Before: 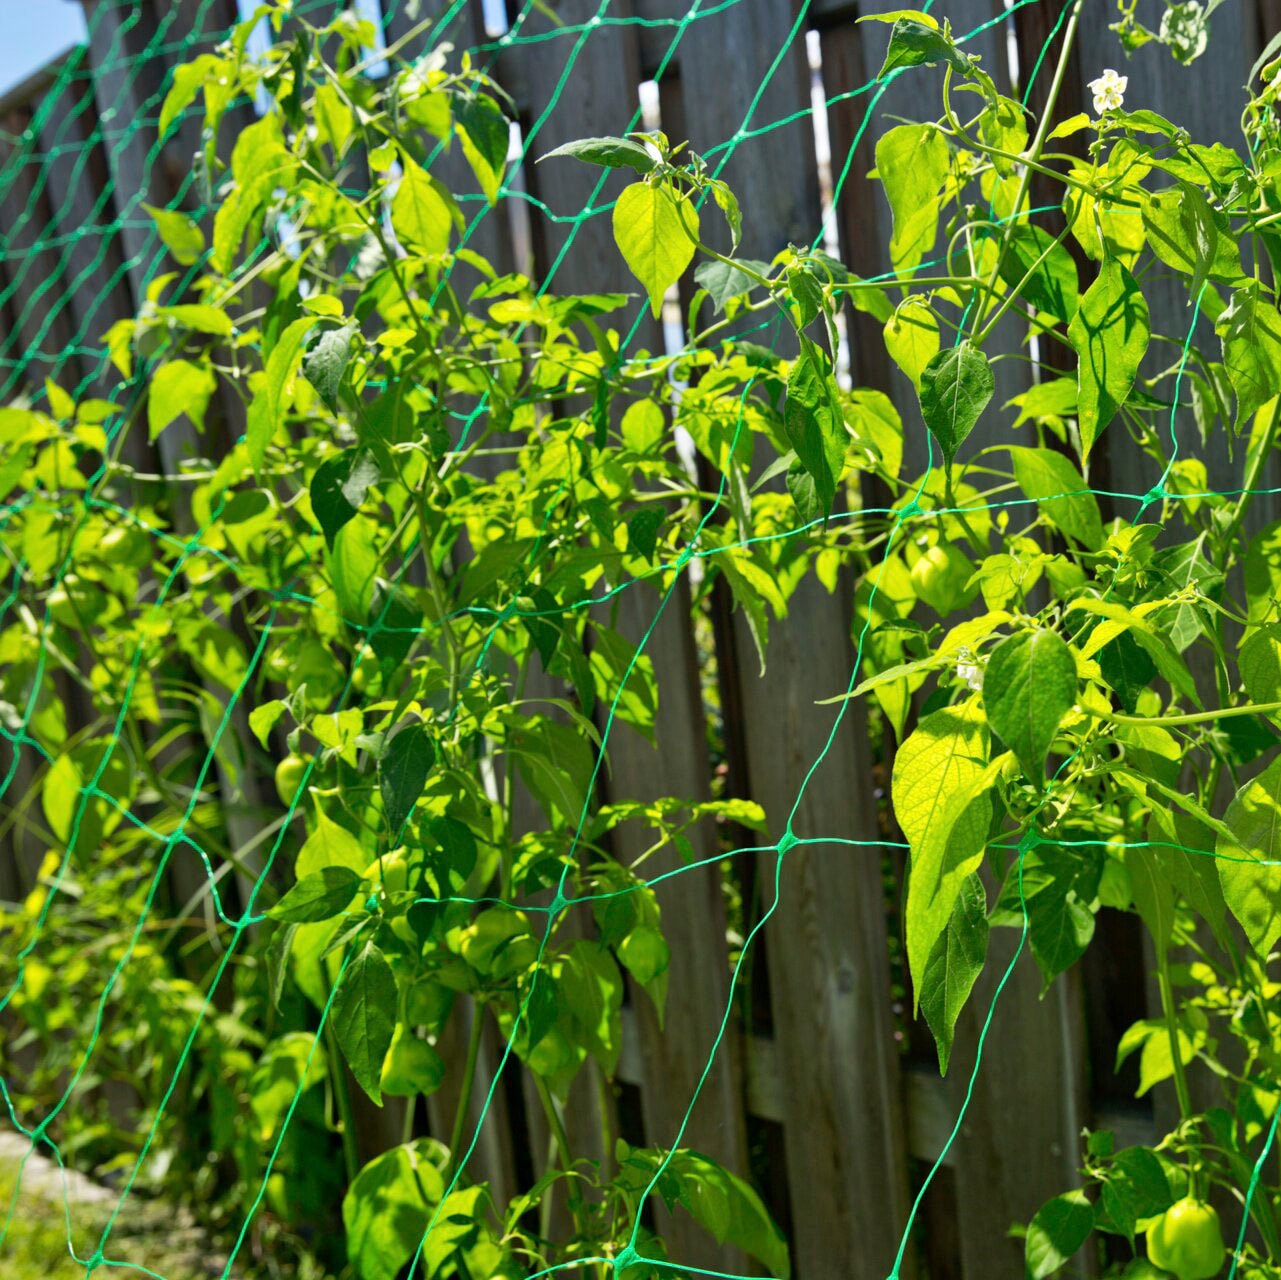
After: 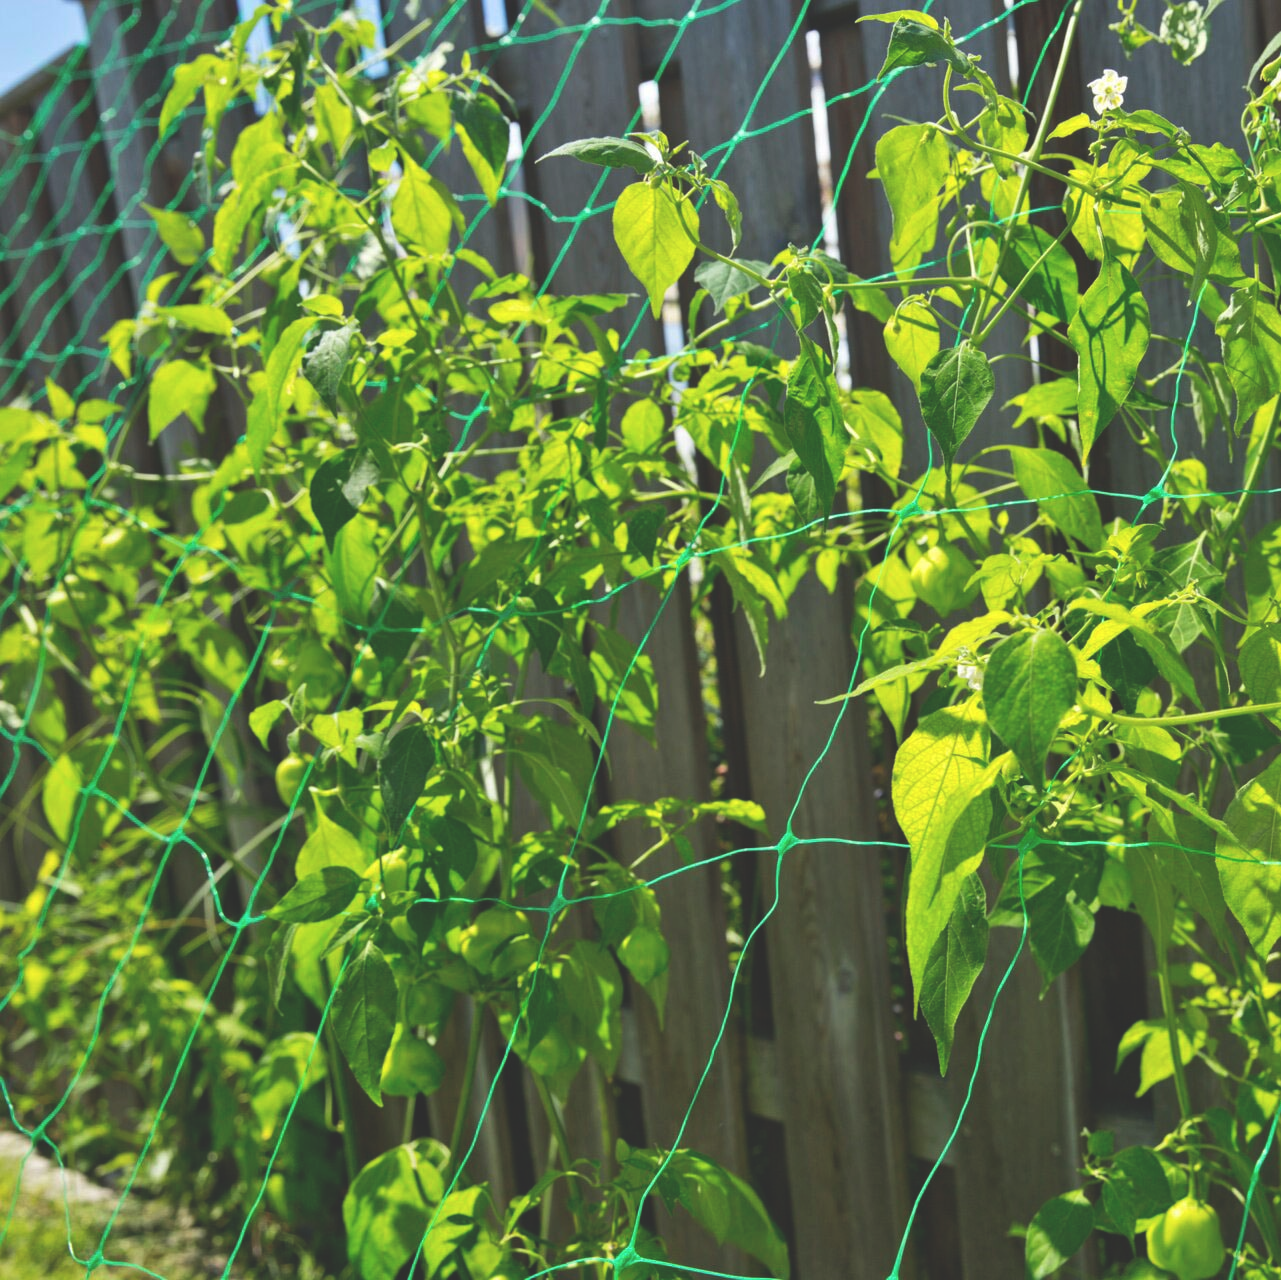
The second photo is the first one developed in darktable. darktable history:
exposure: black level correction -0.027, compensate highlight preservation false
